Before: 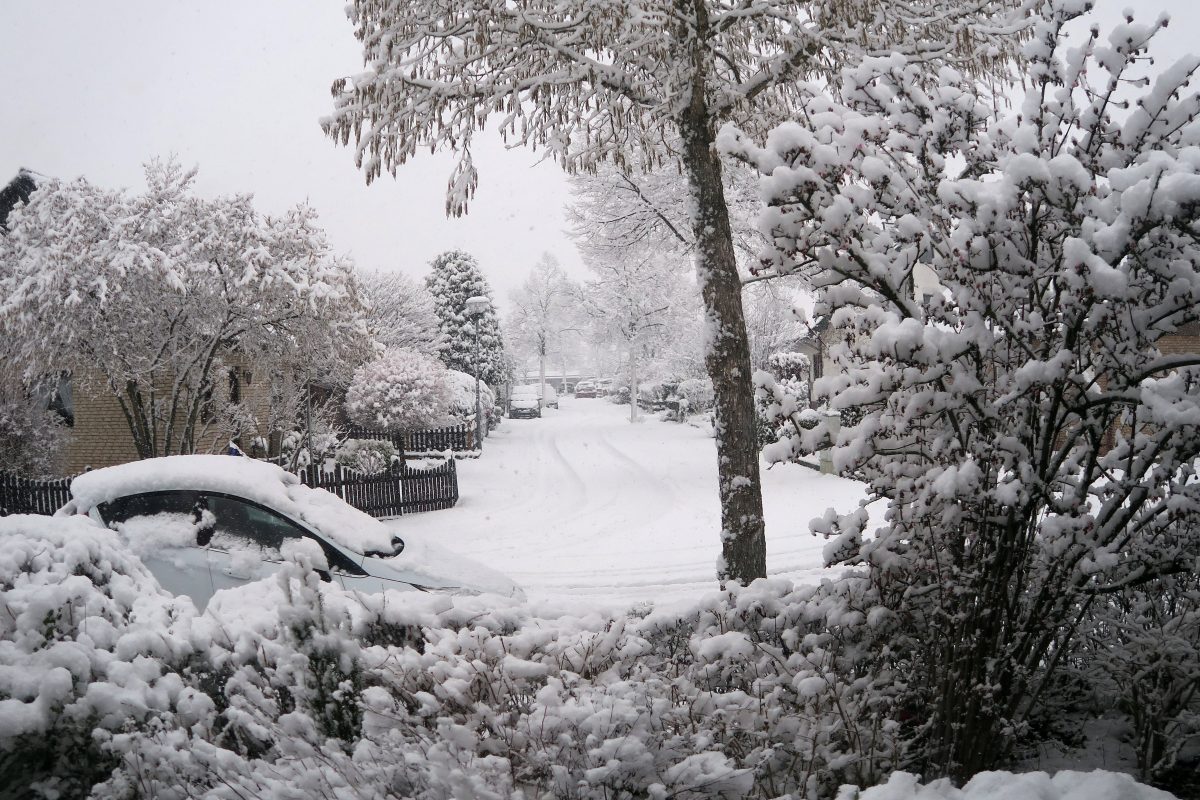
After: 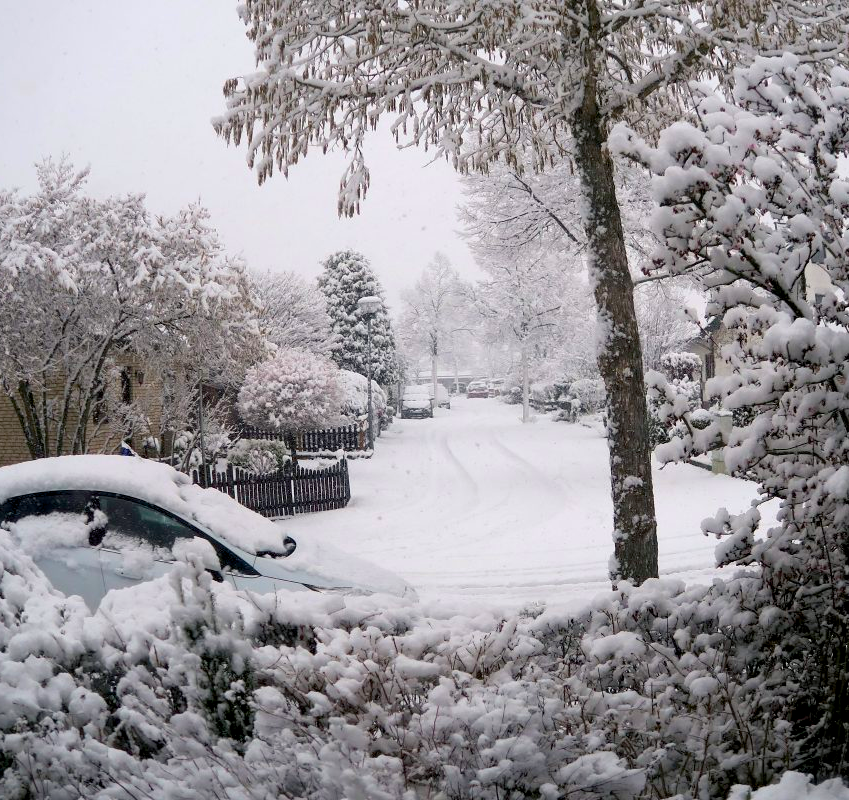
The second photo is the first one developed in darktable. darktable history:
color balance rgb: shadows lift › chroma 1.048%, shadows lift › hue 240.76°, global offset › luminance -0.874%, linear chroma grading › global chroma 15.086%, perceptual saturation grading › global saturation 24.965%
crop and rotate: left 9.075%, right 20.142%
